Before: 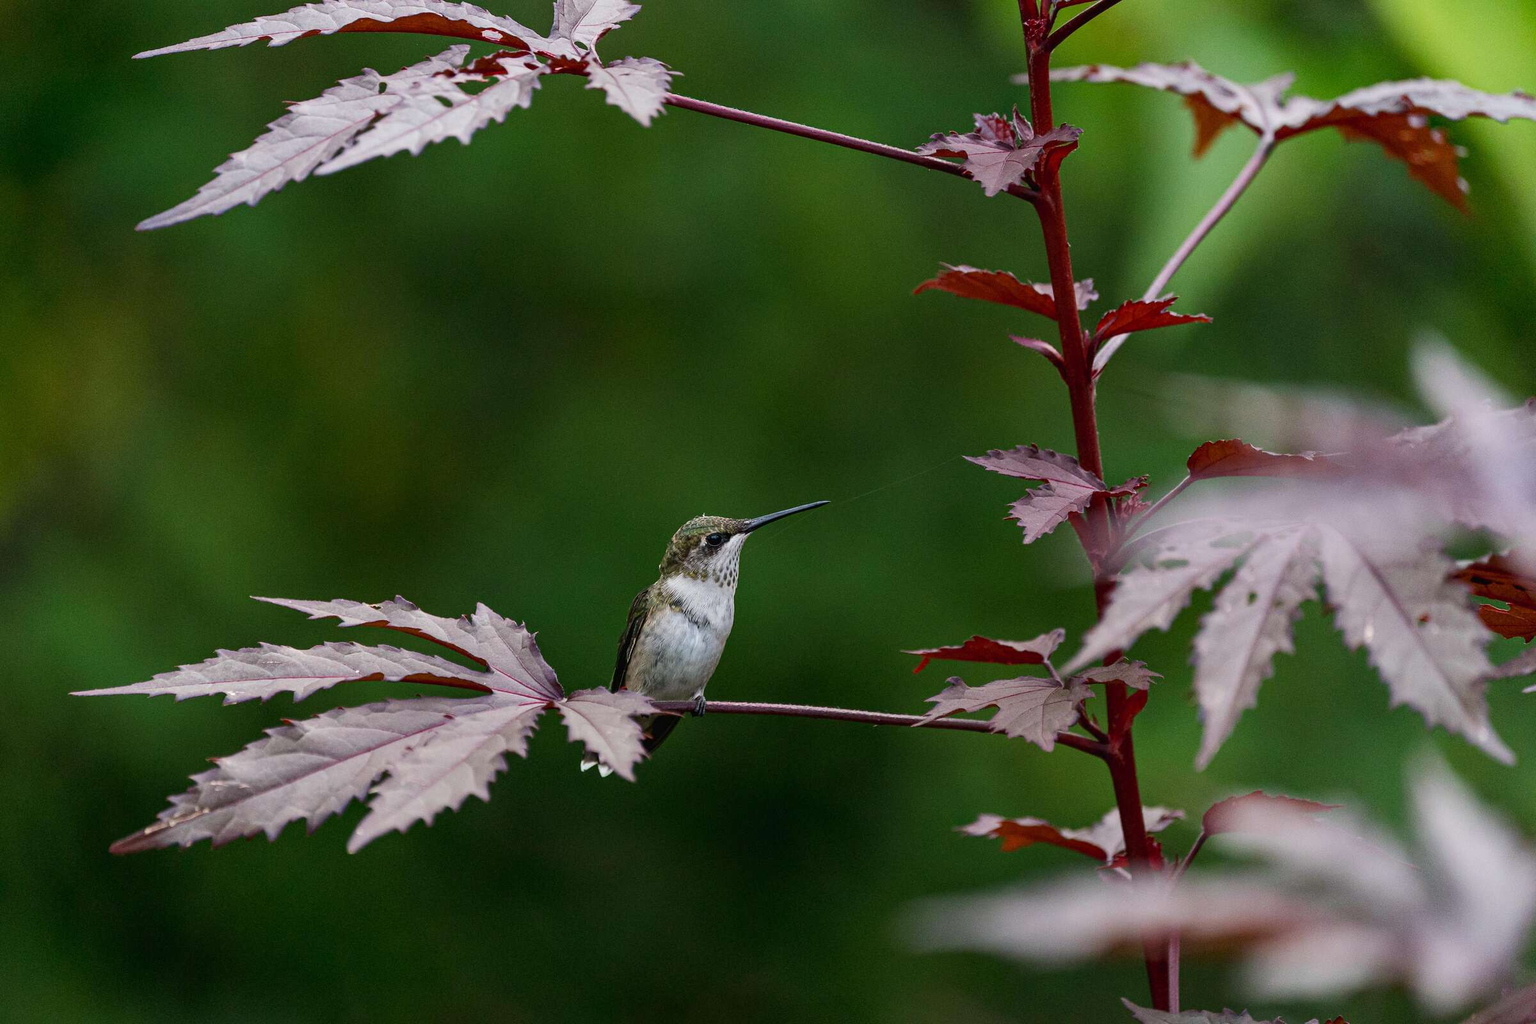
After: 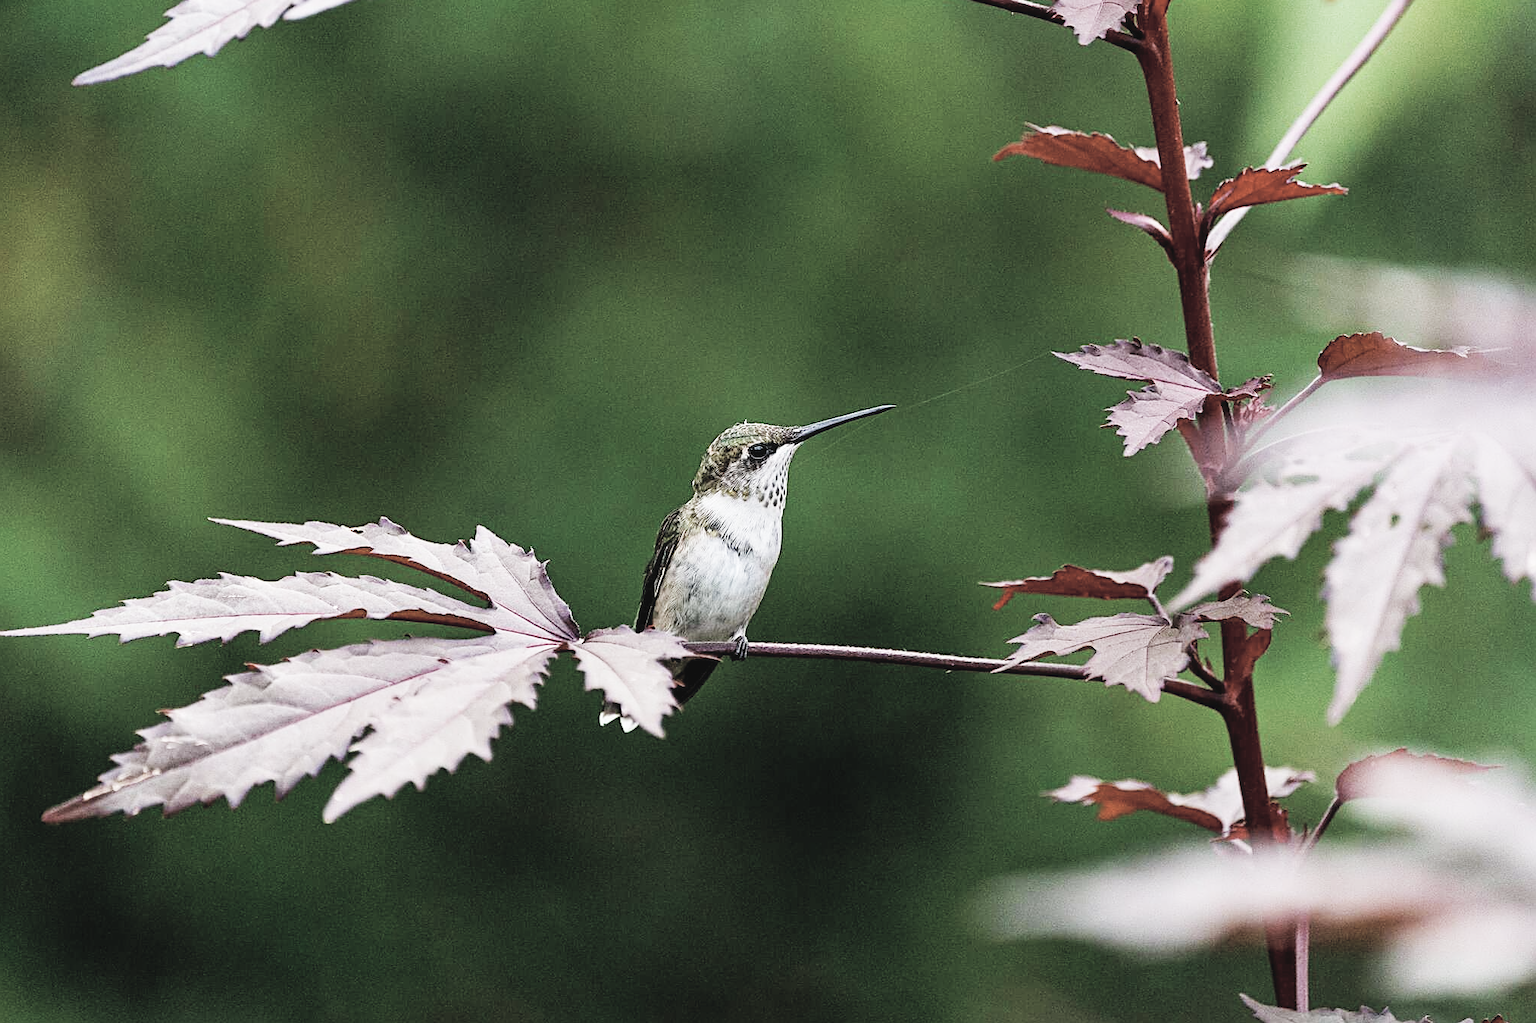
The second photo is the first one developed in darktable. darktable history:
base curve: curves: ch0 [(0, 0.003) (0.001, 0.002) (0.006, 0.004) (0.02, 0.022) (0.048, 0.086) (0.094, 0.234) (0.162, 0.431) (0.258, 0.629) (0.385, 0.8) (0.548, 0.918) (0.751, 0.988) (1, 1)], preserve colors none
sharpen: on, module defaults
exposure: exposure -0.242 EV, compensate highlight preservation false
contrast brightness saturation: brightness 0.18, saturation -0.5
crop and rotate: left 4.842%, top 15.51%, right 10.668%
